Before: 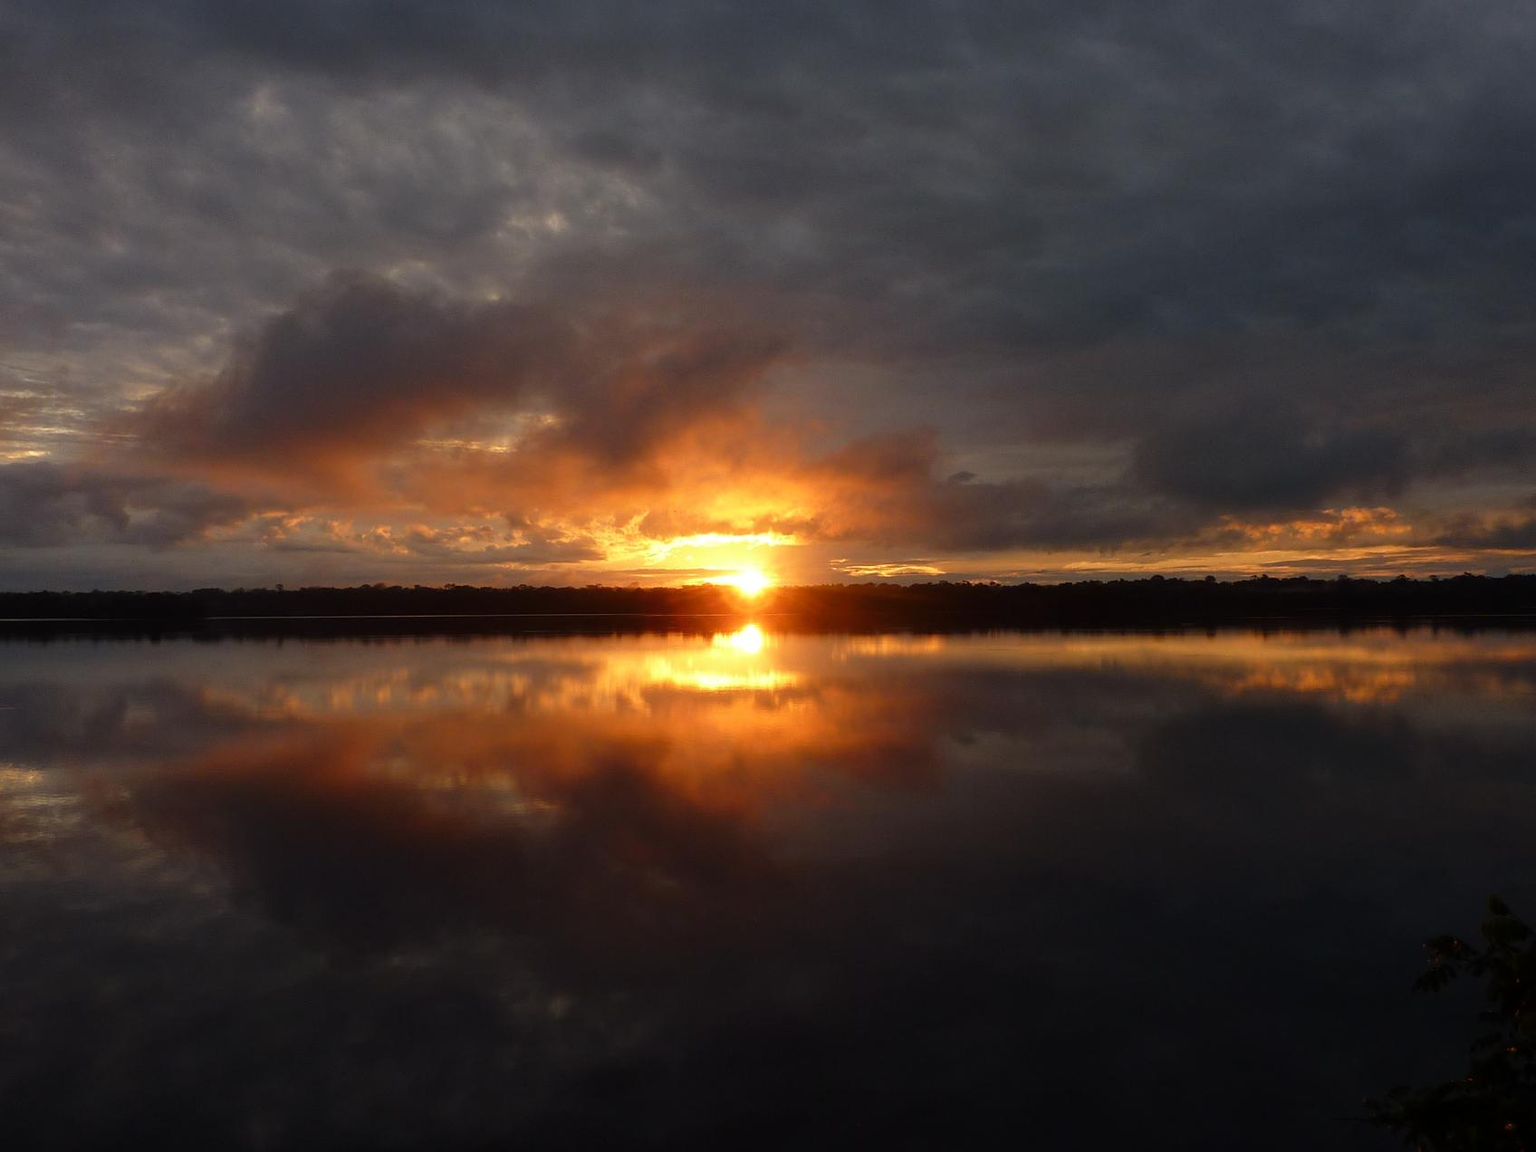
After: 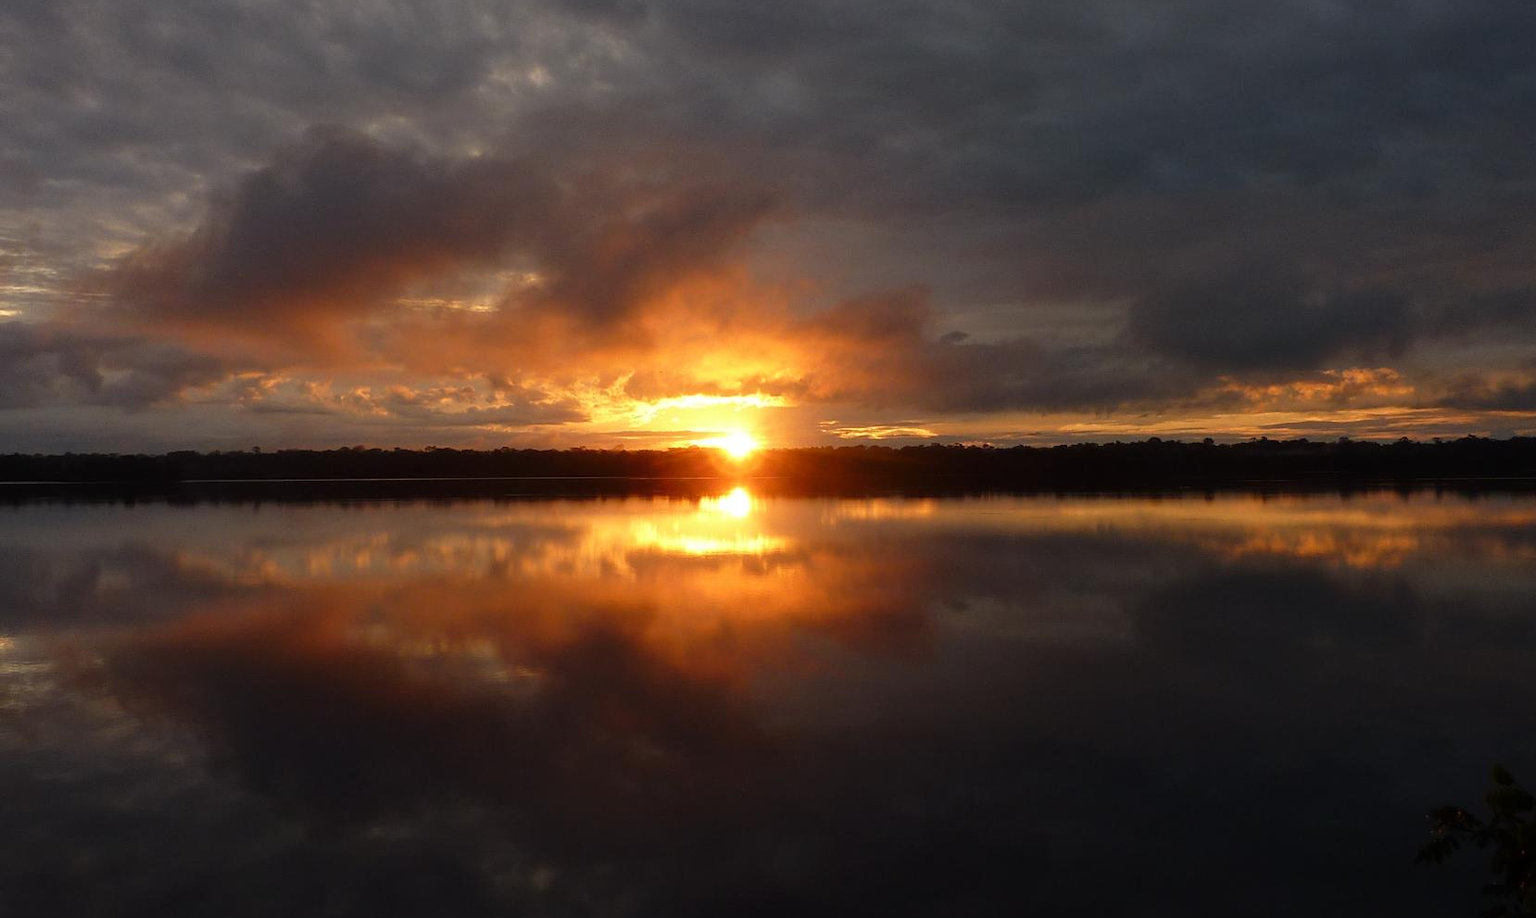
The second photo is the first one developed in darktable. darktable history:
crop and rotate: left 1.93%, top 12.895%, right 0.255%, bottom 9.167%
